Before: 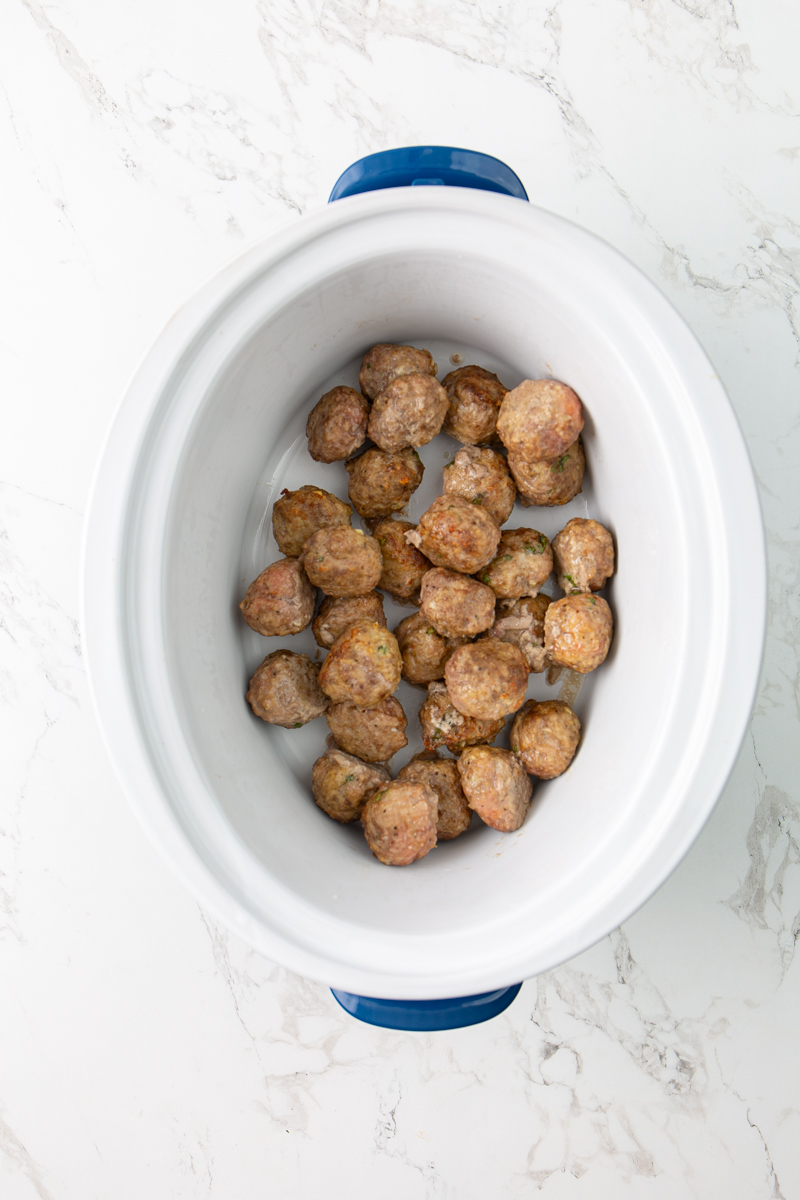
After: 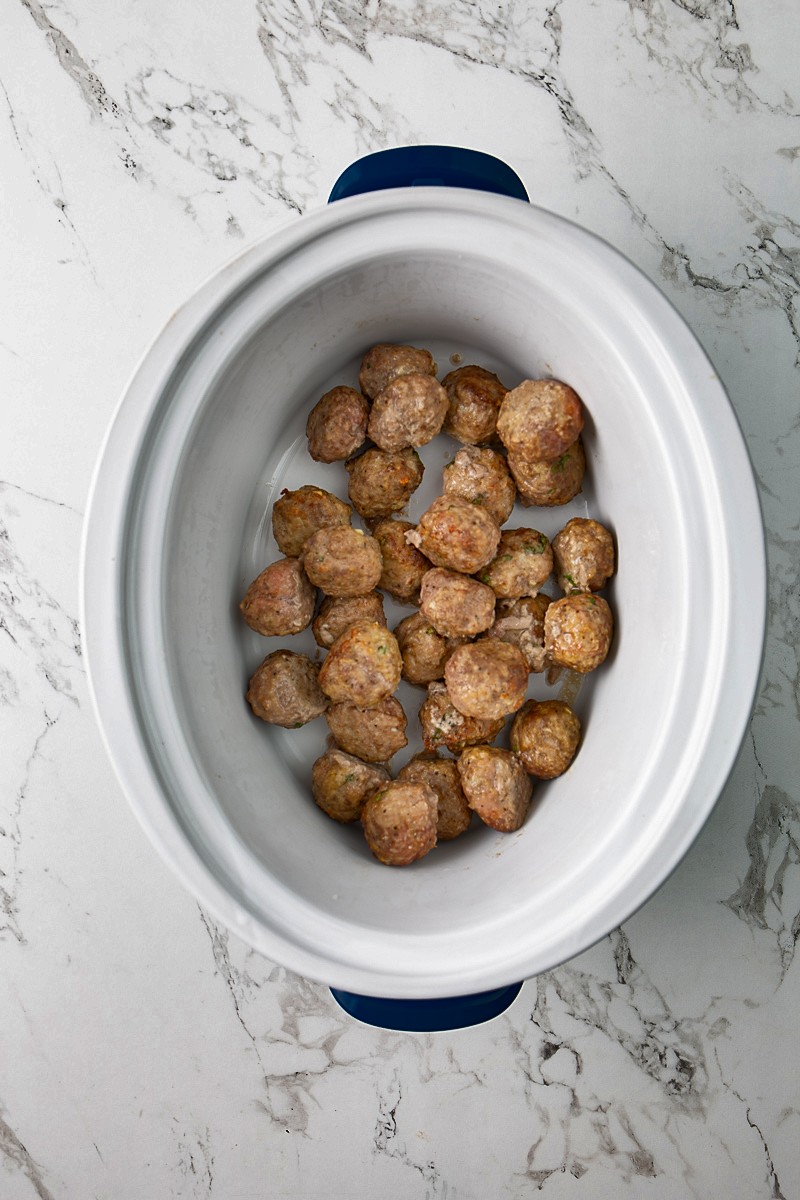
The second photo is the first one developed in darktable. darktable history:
sharpen: radius 1.527, amount 0.365, threshold 1.742
shadows and highlights: shadows 24.65, highlights -77.79, soften with gaussian
